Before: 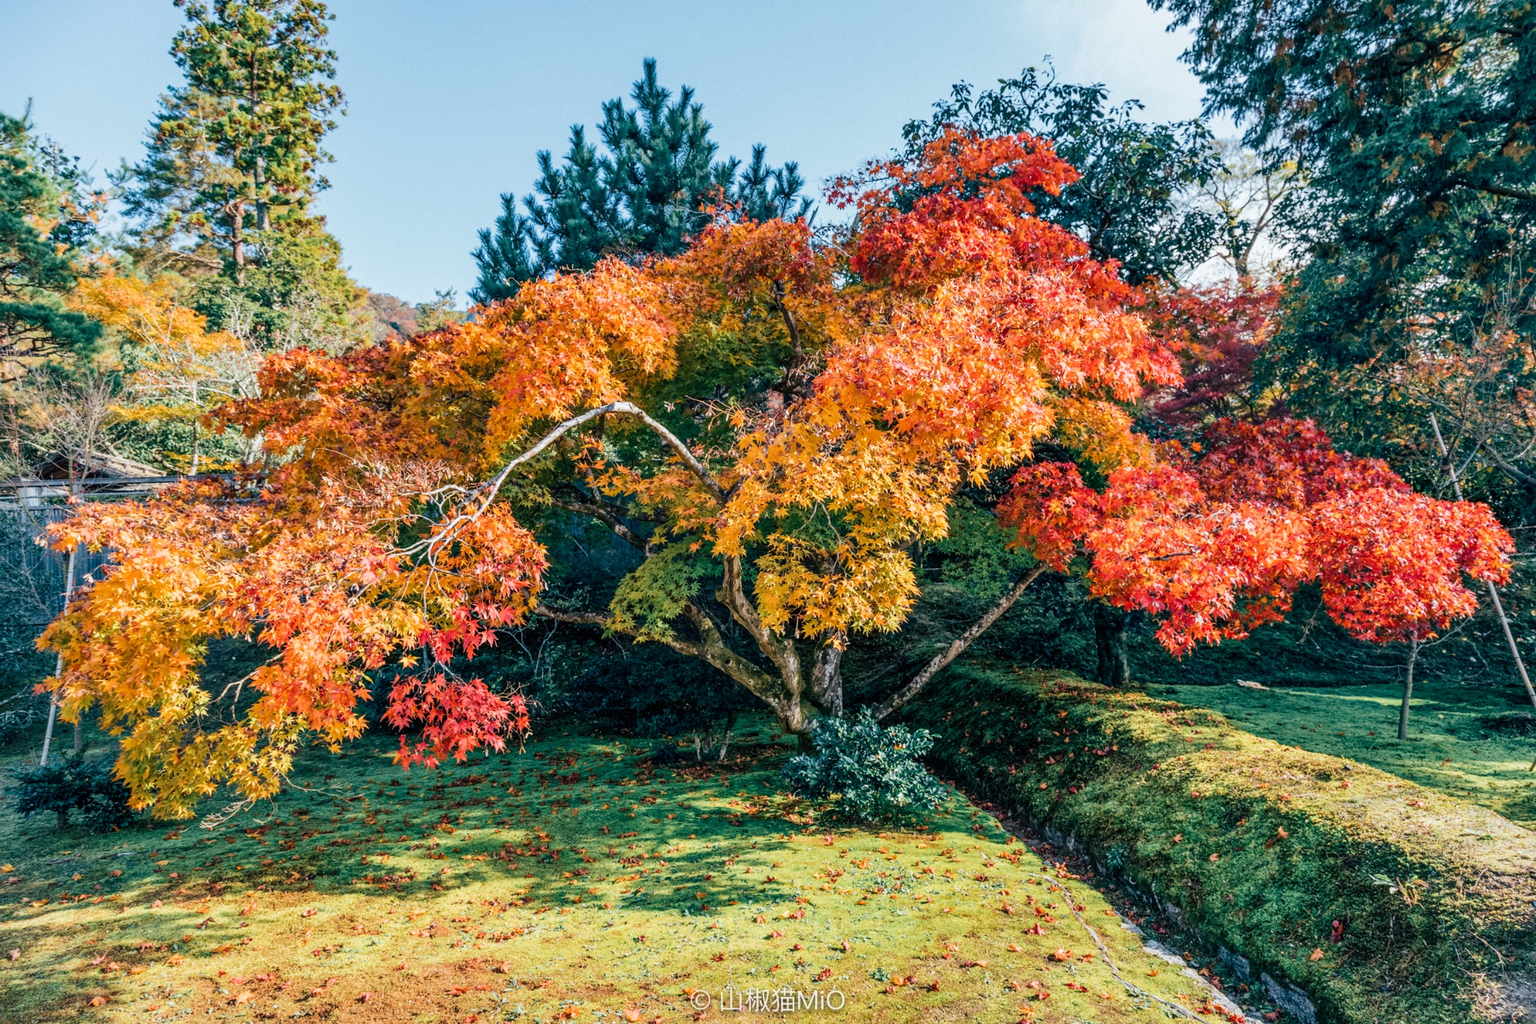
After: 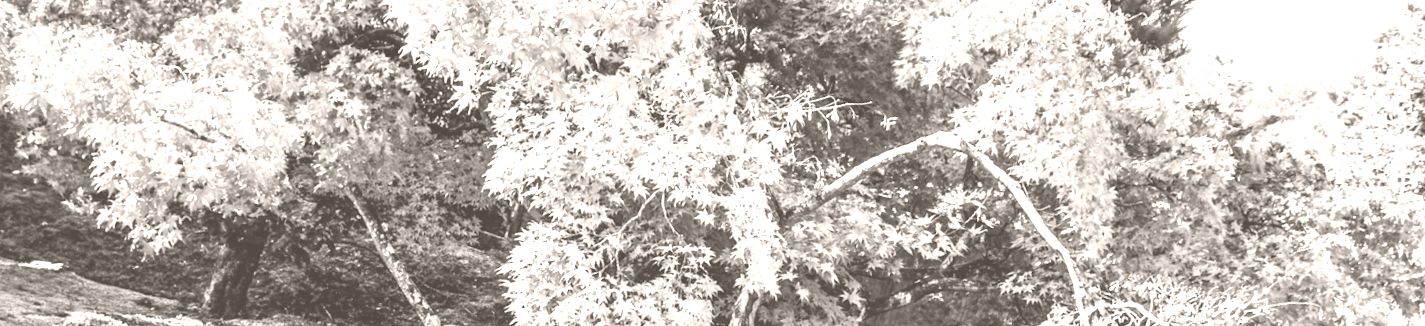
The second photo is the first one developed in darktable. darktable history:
rotate and perspective: rotation 0.074°, lens shift (vertical) 0.096, lens shift (horizontal) -0.041, crop left 0.043, crop right 0.952, crop top 0.024, crop bottom 0.979
tone equalizer: -8 EV -0.417 EV, -7 EV -0.389 EV, -6 EV -0.333 EV, -5 EV -0.222 EV, -3 EV 0.222 EV, -2 EV 0.333 EV, -1 EV 0.389 EV, +0 EV 0.417 EV, edges refinement/feathering 500, mask exposure compensation -1.57 EV, preserve details no
crop and rotate: angle 16.12°, top 30.835%, bottom 35.653%
colorize: hue 34.49°, saturation 35.33%, source mix 100%, lightness 55%, version 1
